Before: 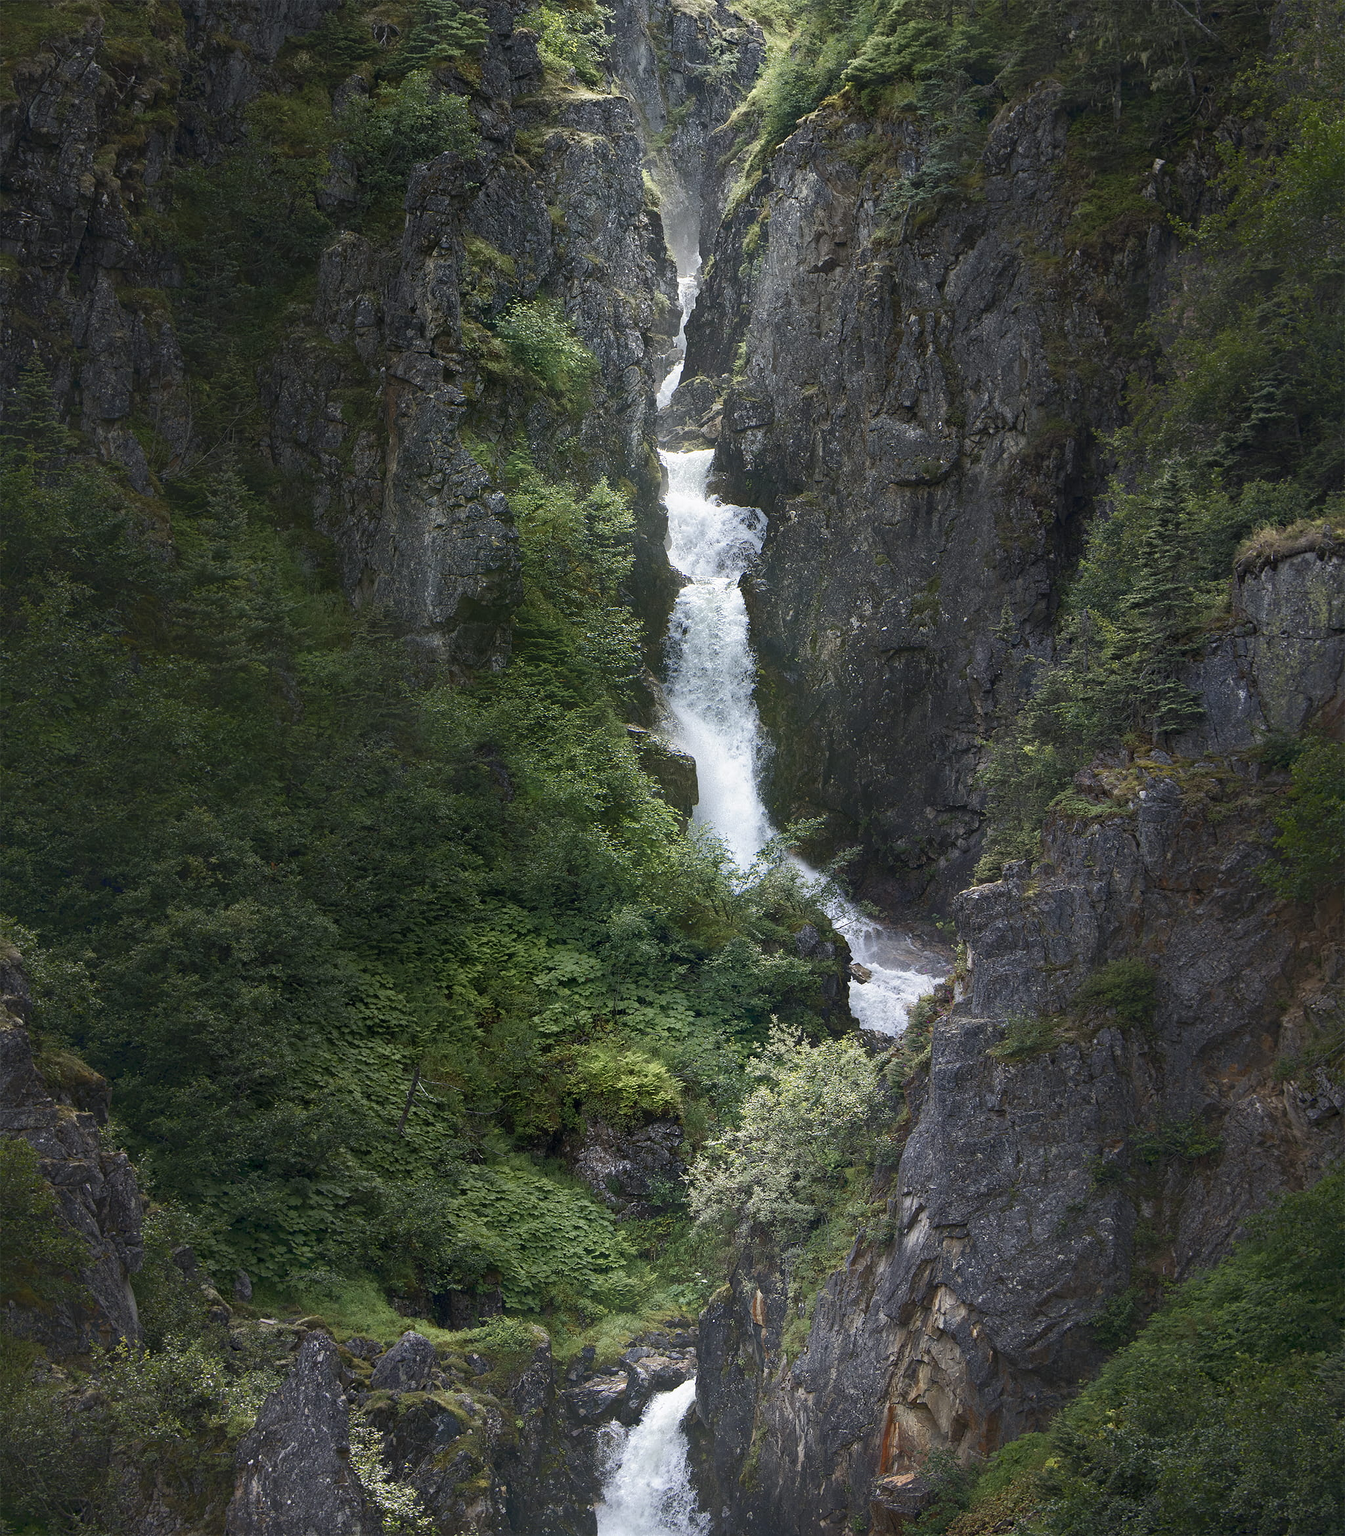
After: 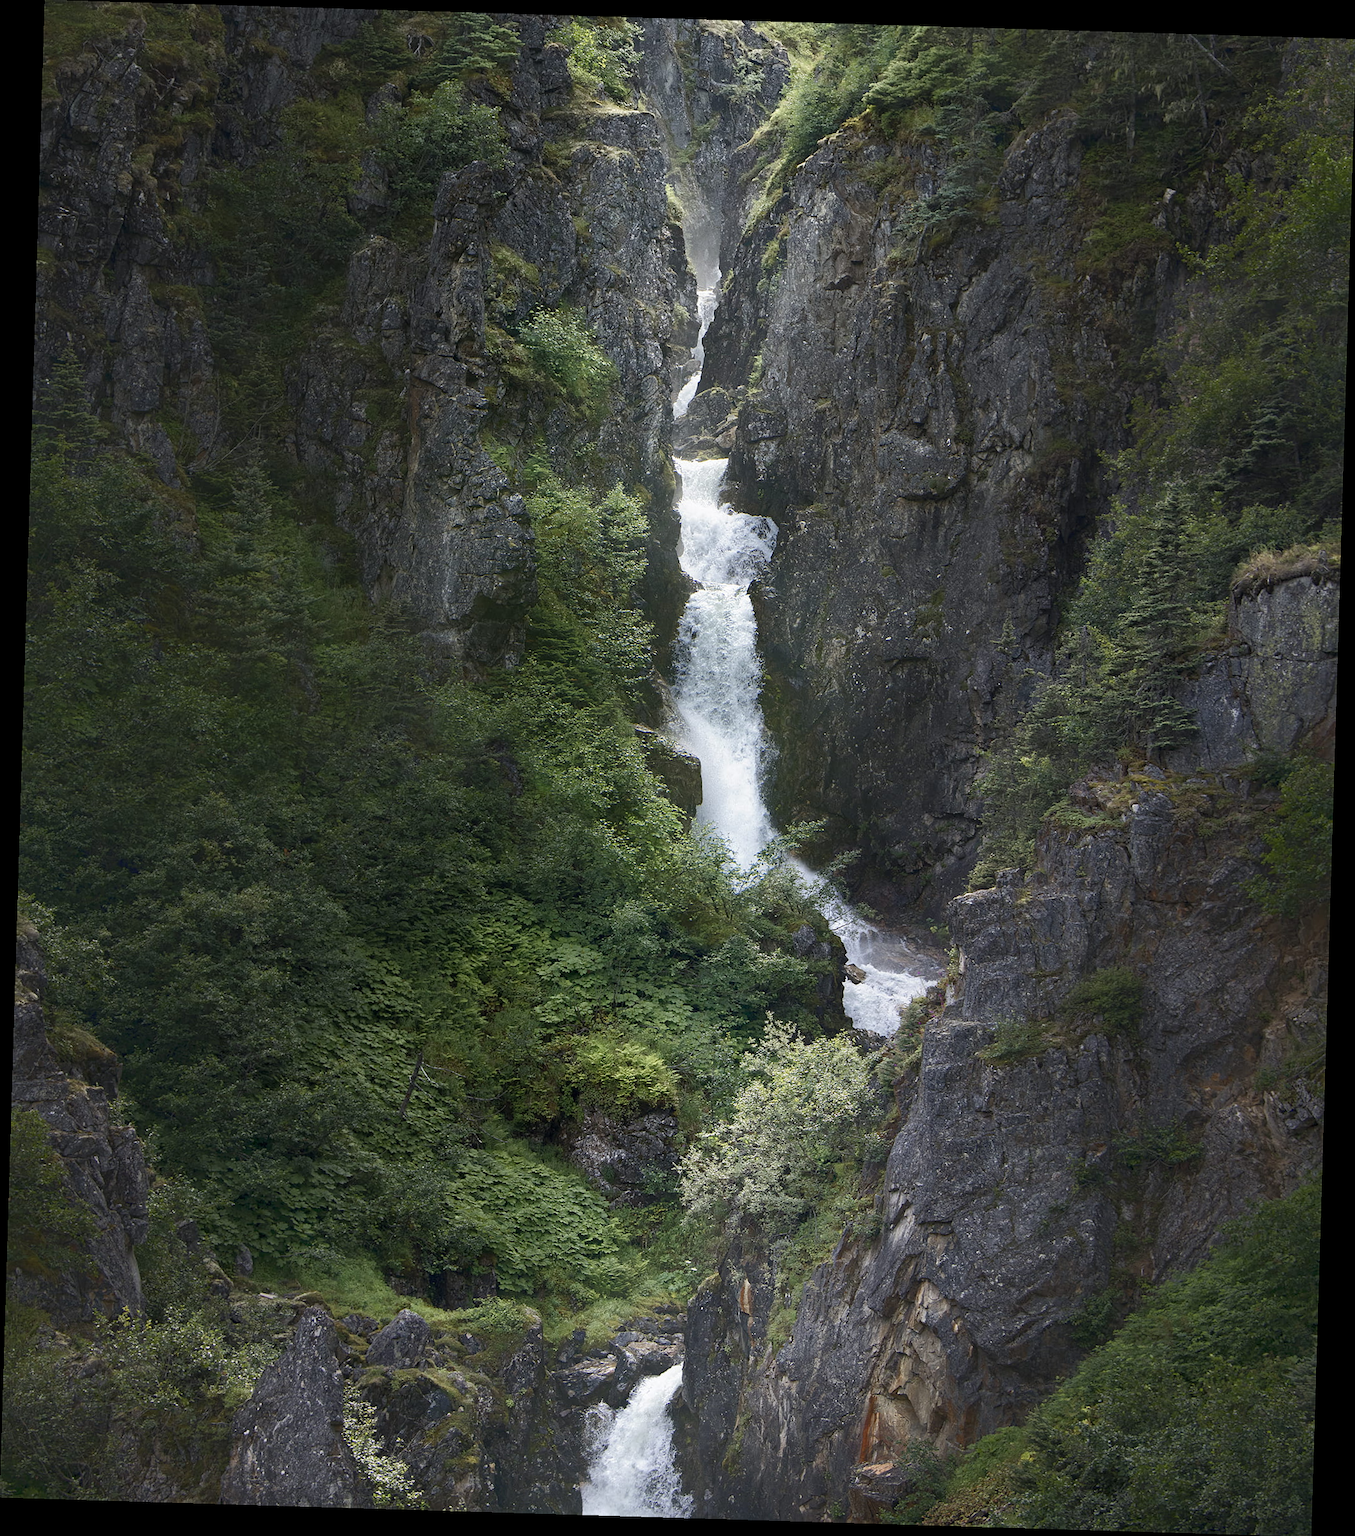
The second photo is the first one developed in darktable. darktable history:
rotate and perspective: rotation 1.72°, automatic cropping off
exposure: exposure 0 EV, compensate highlight preservation false
